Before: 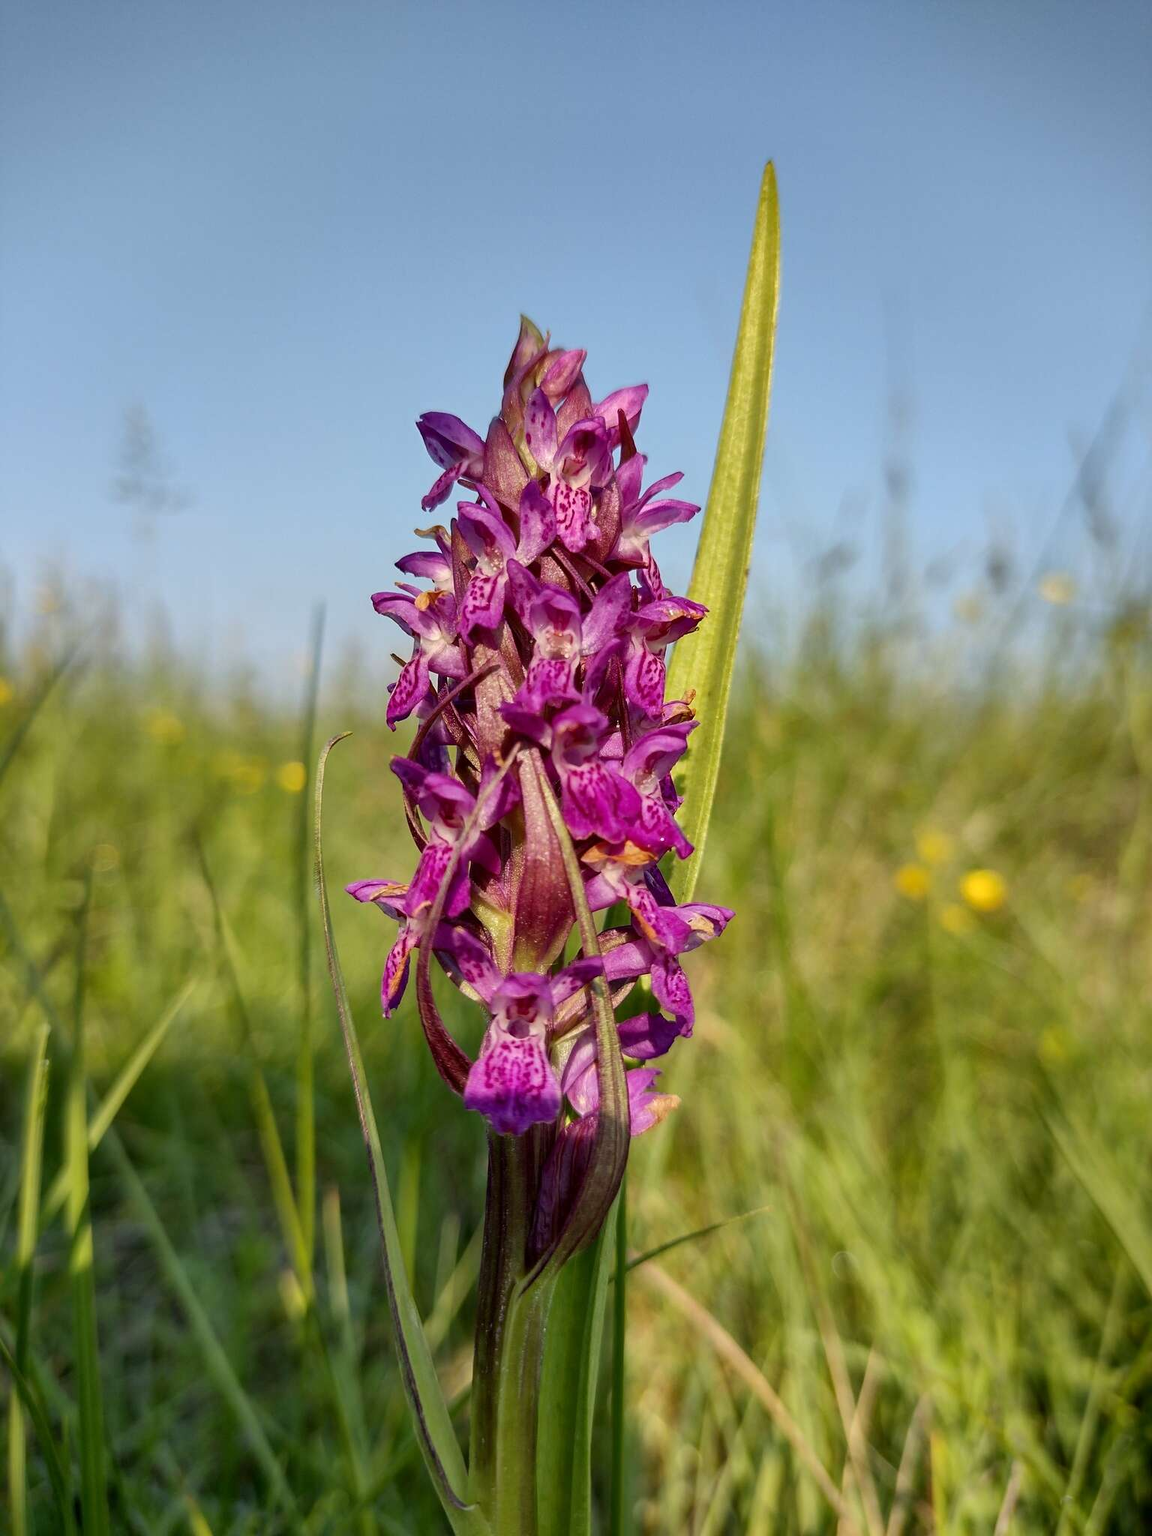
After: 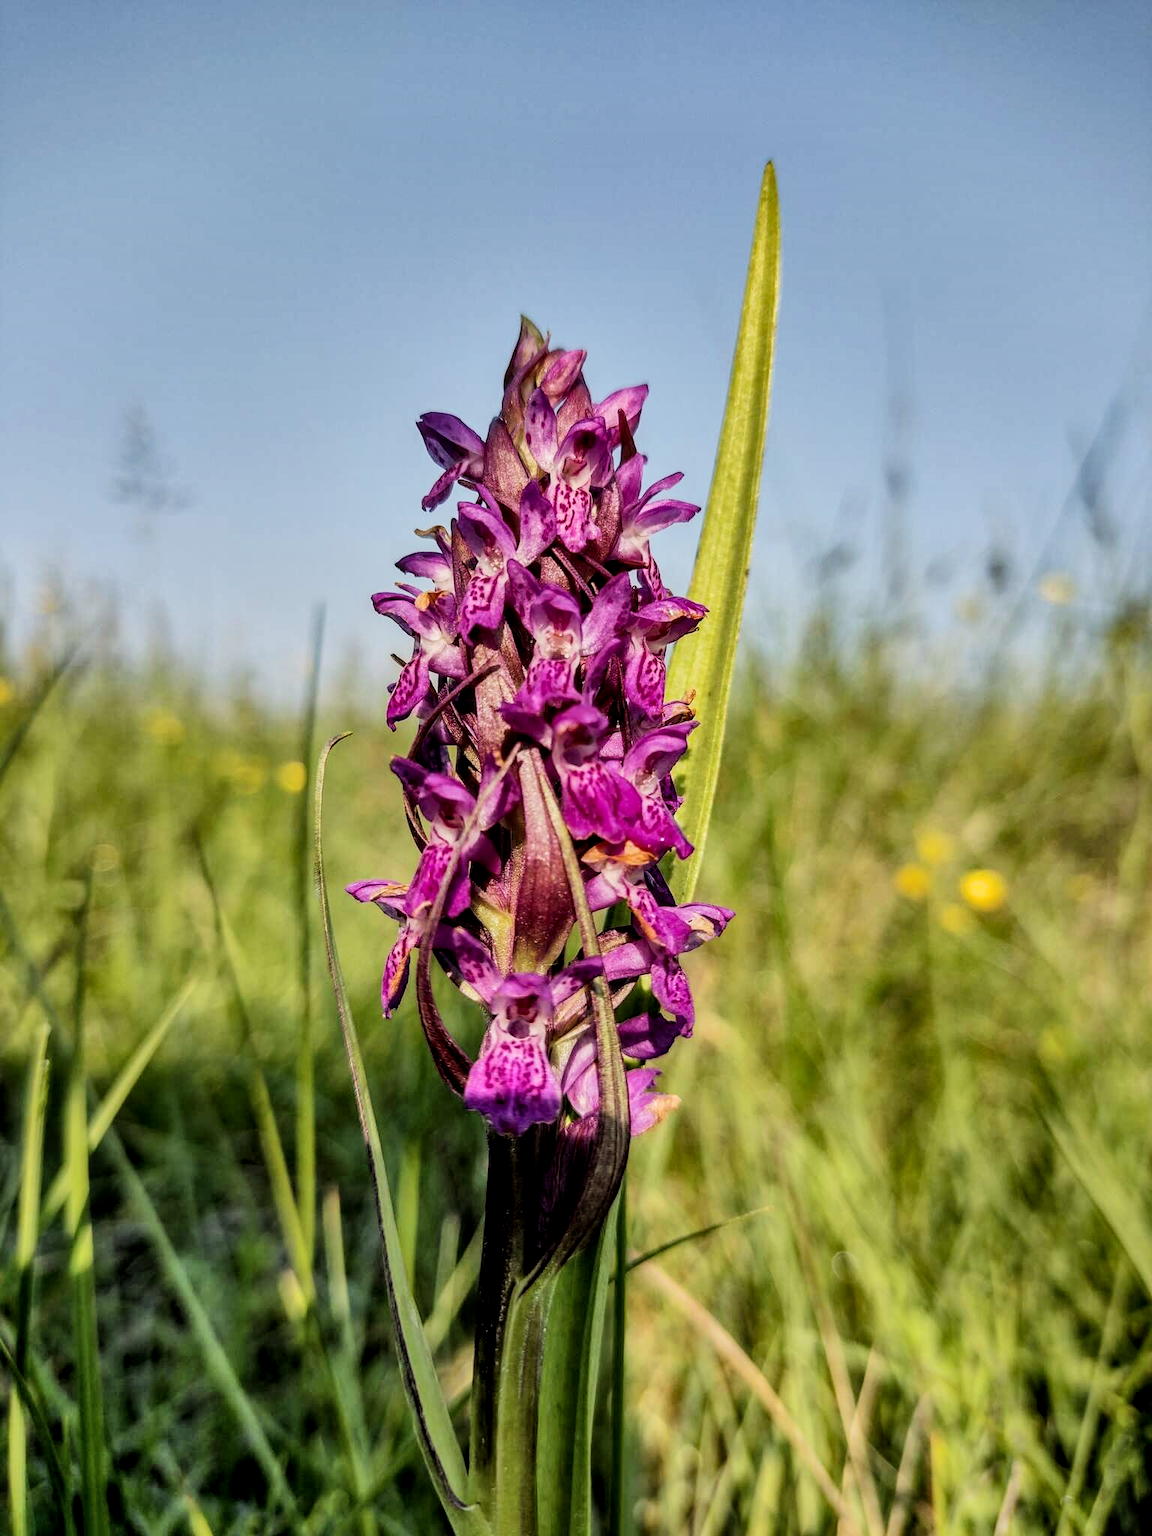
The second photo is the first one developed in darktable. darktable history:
tone equalizer: on, module defaults
exposure: exposure 0.295 EV, compensate exposure bias true, compensate highlight preservation false
shadows and highlights: low approximation 0.01, soften with gaussian
filmic rgb: black relative exposure -5.04 EV, white relative exposure 3.97 EV, hardness 2.89, contrast 1.395, highlights saturation mix -30.77%
local contrast: on, module defaults
